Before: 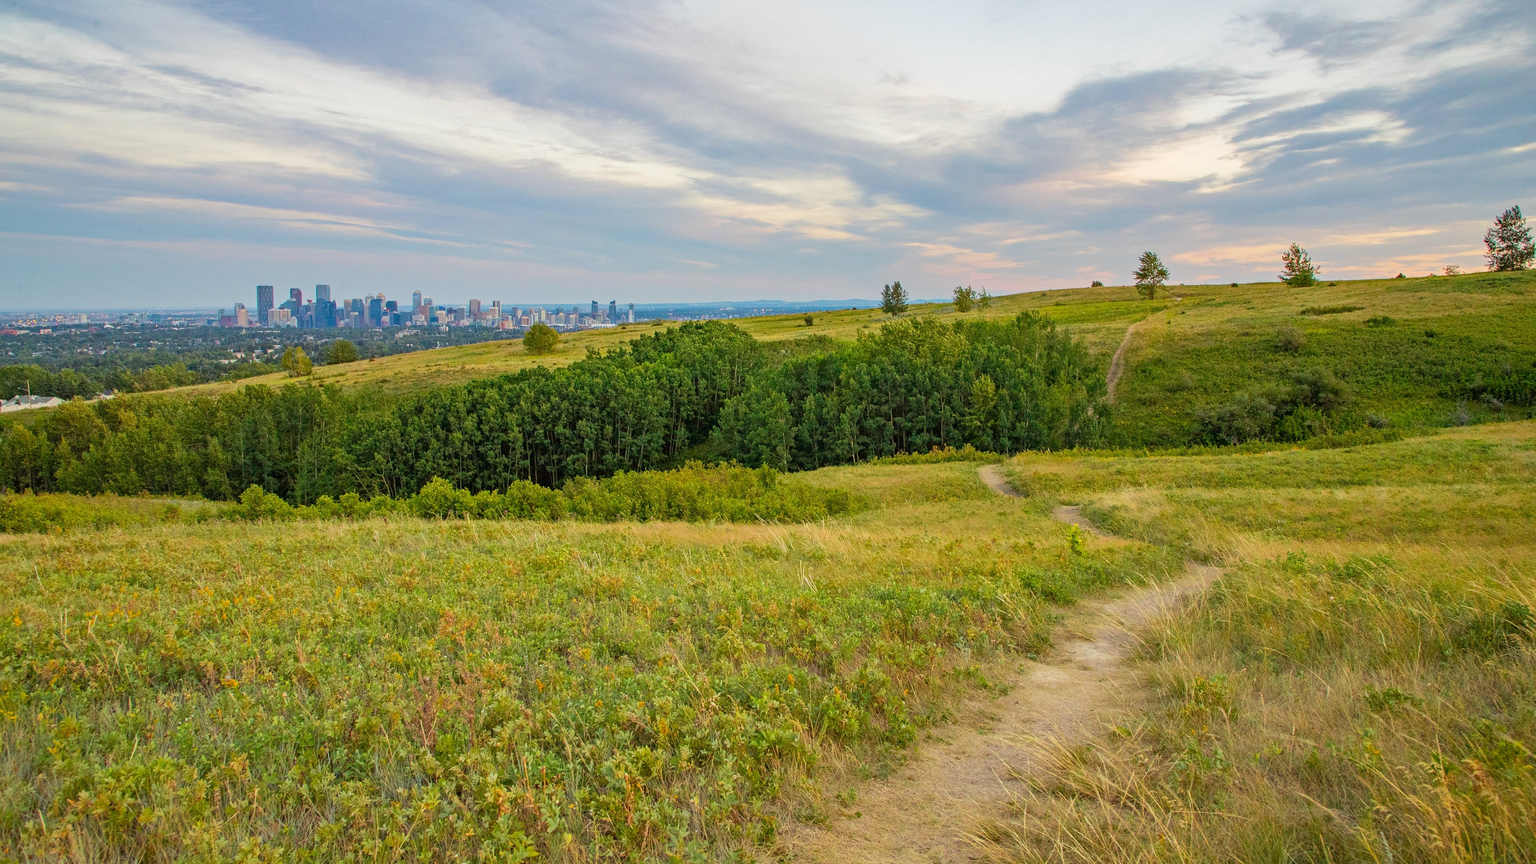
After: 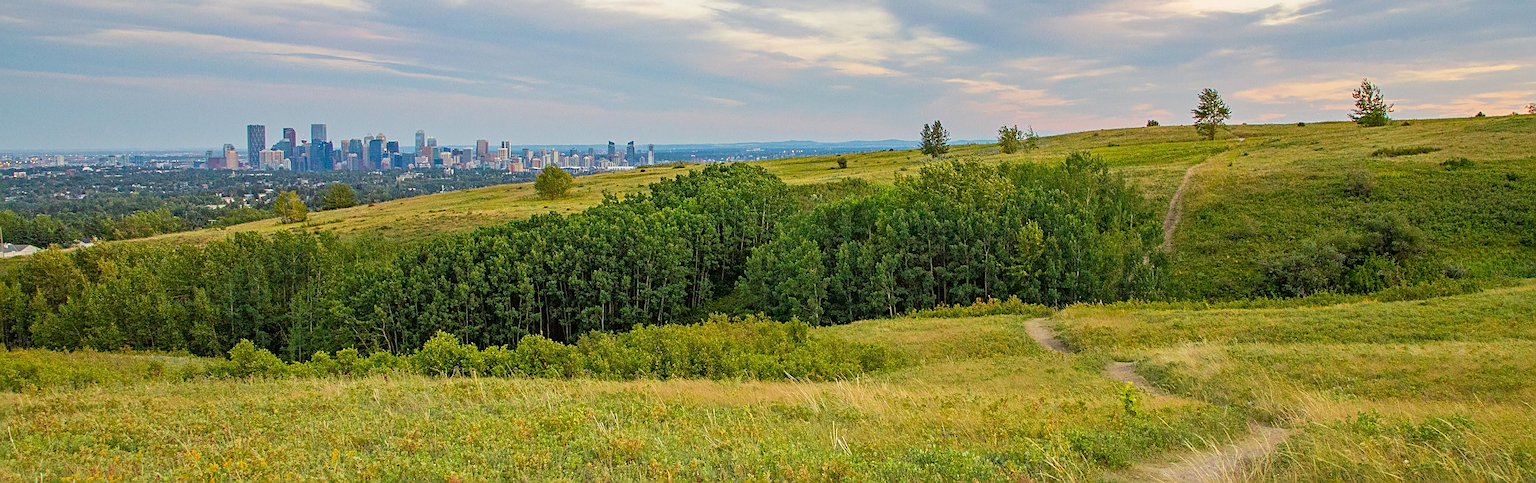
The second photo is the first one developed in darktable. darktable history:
sharpen: on, module defaults
crop: left 1.807%, top 19.705%, right 5.384%, bottom 28.319%
